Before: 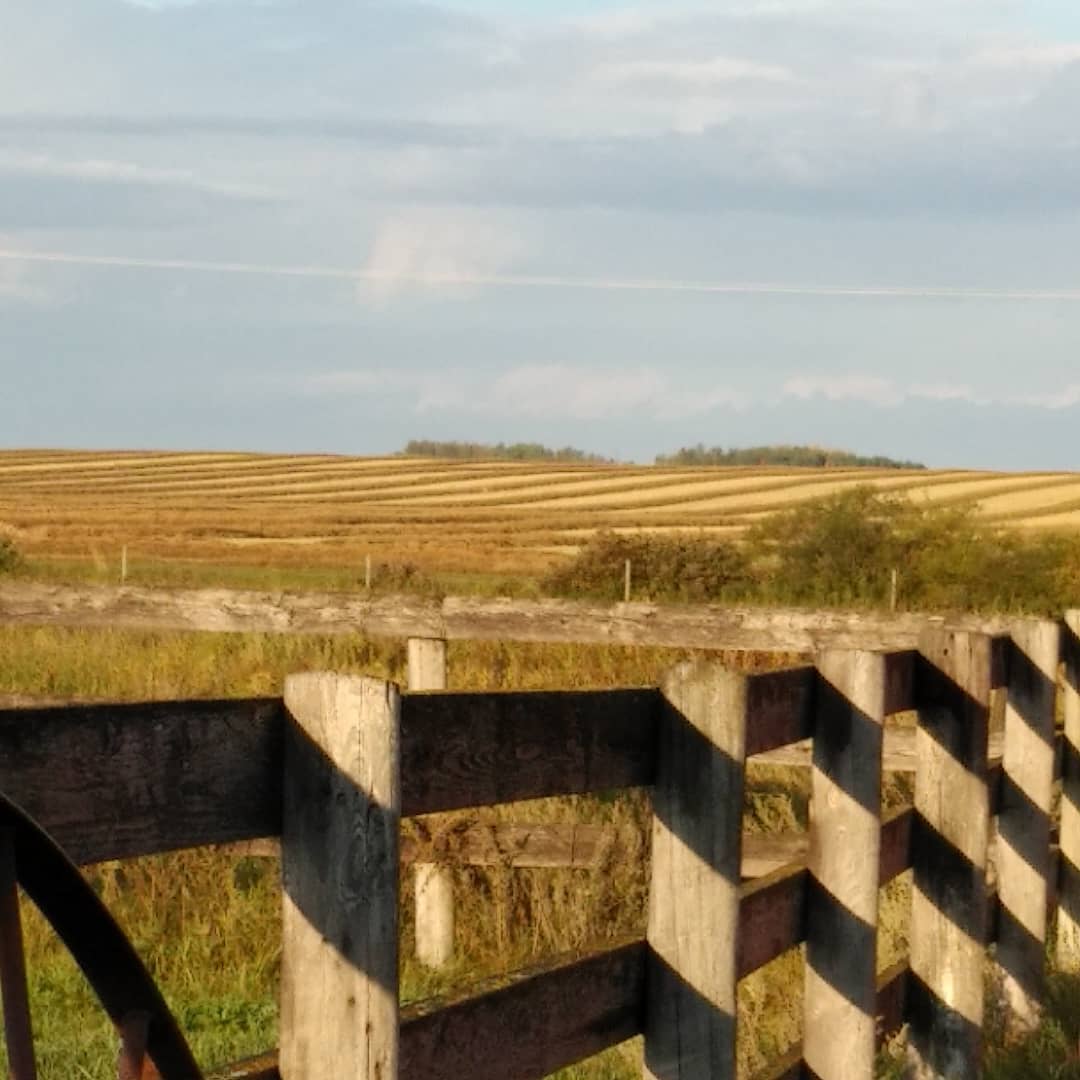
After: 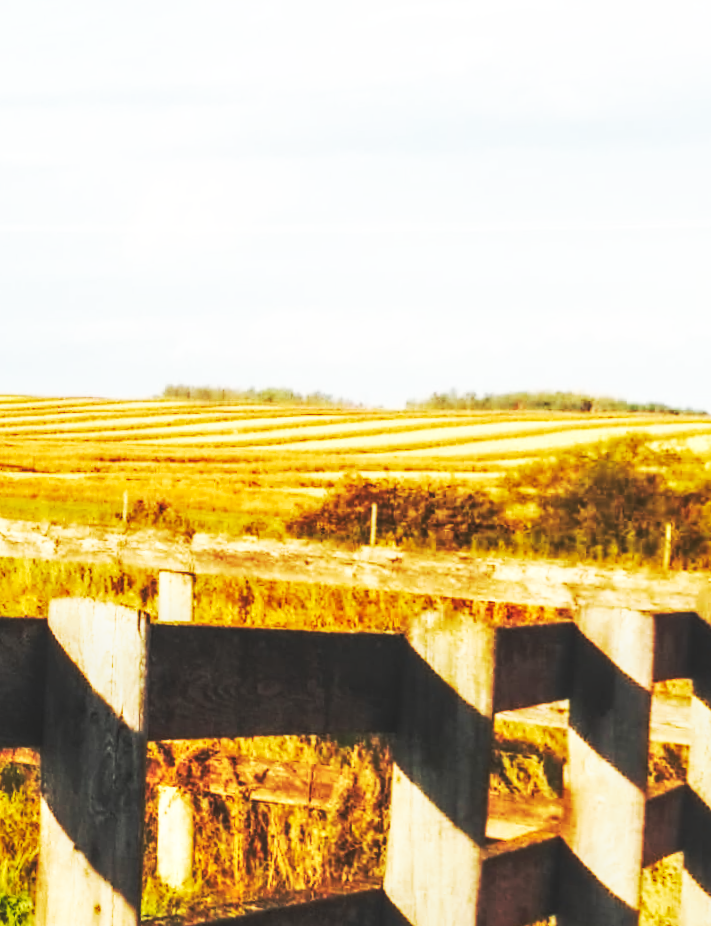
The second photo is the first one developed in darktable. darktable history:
local contrast: on, module defaults
base curve: curves: ch0 [(0, 0.015) (0.085, 0.116) (0.134, 0.298) (0.19, 0.545) (0.296, 0.764) (0.599, 0.982) (1, 1)], preserve colors none
rotate and perspective: rotation 1.69°, lens shift (vertical) -0.023, lens shift (horizontal) -0.291, crop left 0.025, crop right 0.988, crop top 0.092, crop bottom 0.842
crop: left 15.419%, right 17.914%
